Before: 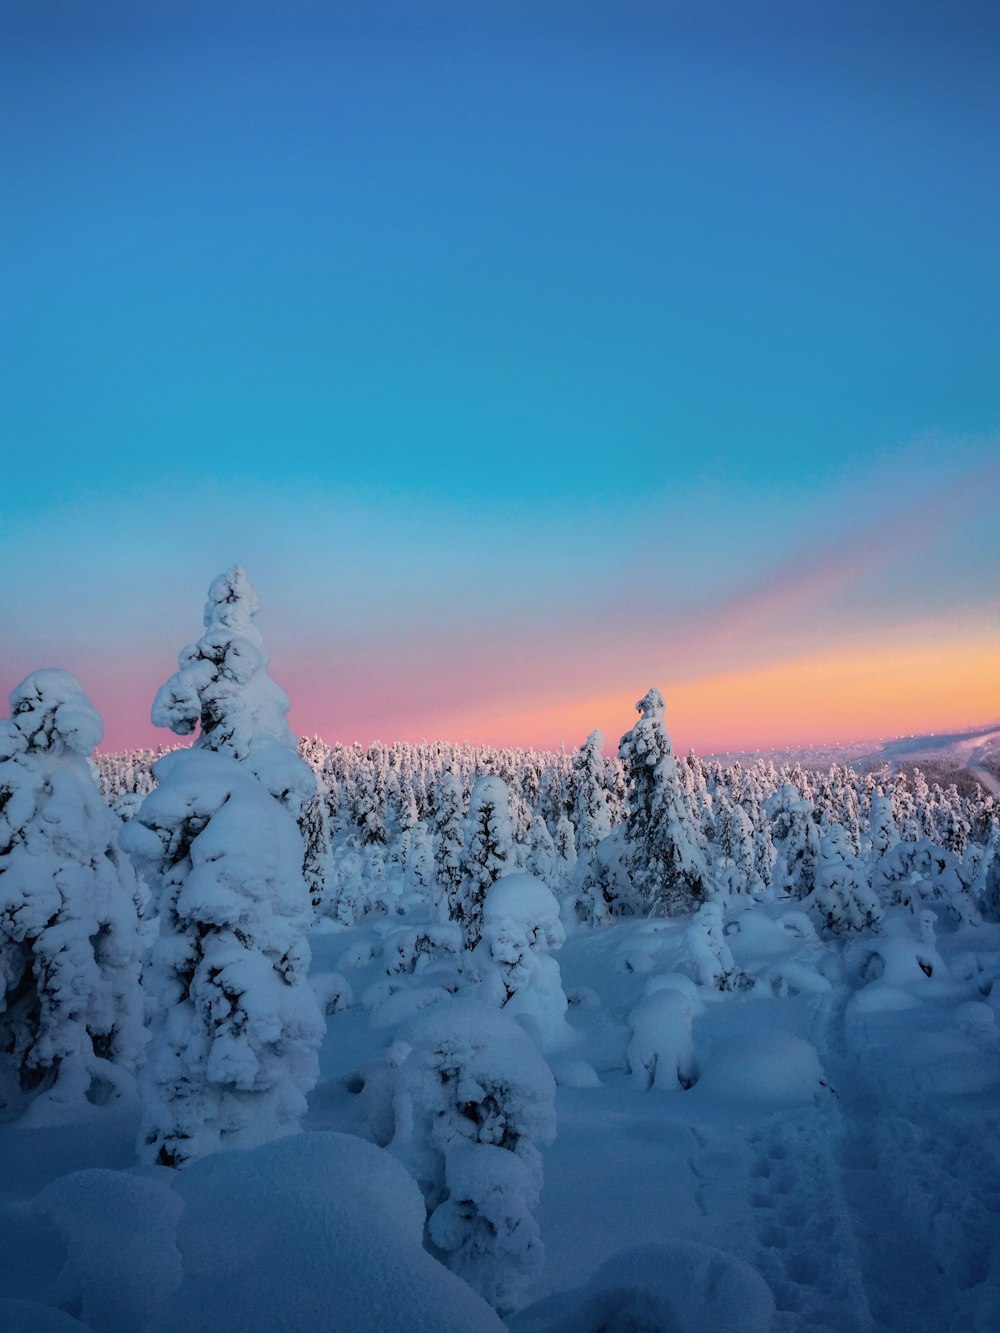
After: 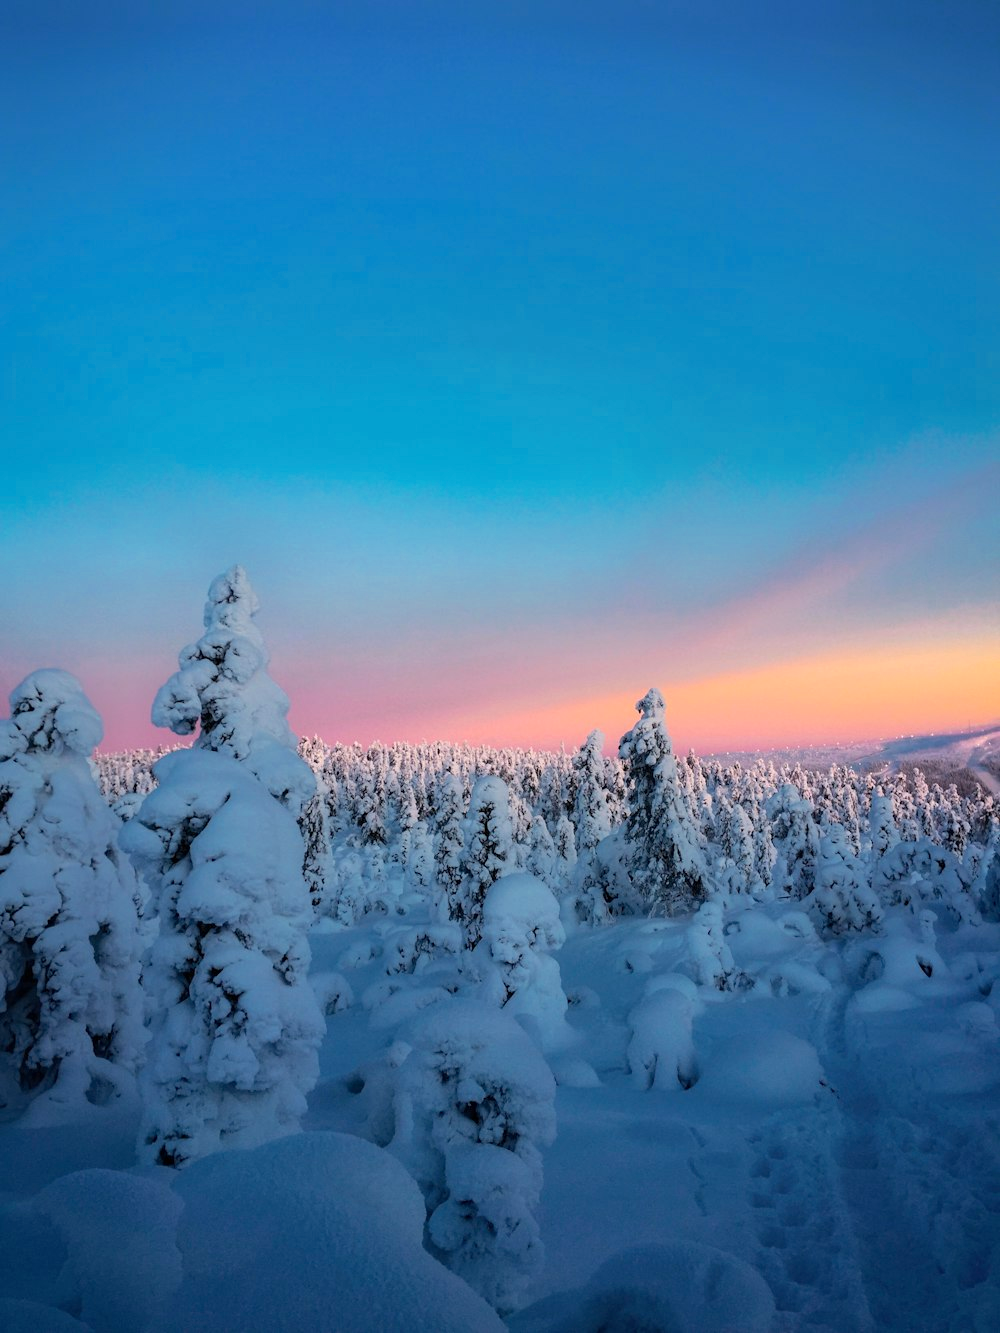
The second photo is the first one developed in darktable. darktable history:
exposure: black level correction 0.001, exposure 0.193 EV, compensate highlight preservation false
haze removal: strength 0.01, distance 0.254, compatibility mode true, adaptive false
color zones: curves: ch0 [(0, 0.5) (0.143, 0.5) (0.286, 0.5) (0.429, 0.5) (0.62, 0.489) (0.714, 0.445) (0.844, 0.496) (1, 0.5)]; ch1 [(0, 0.5) (0.143, 0.5) (0.286, 0.5) (0.429, 0.5) (0.571, 0.5) (0.714, 0.523) (0.857, 0.5) (1, 0.5)]
